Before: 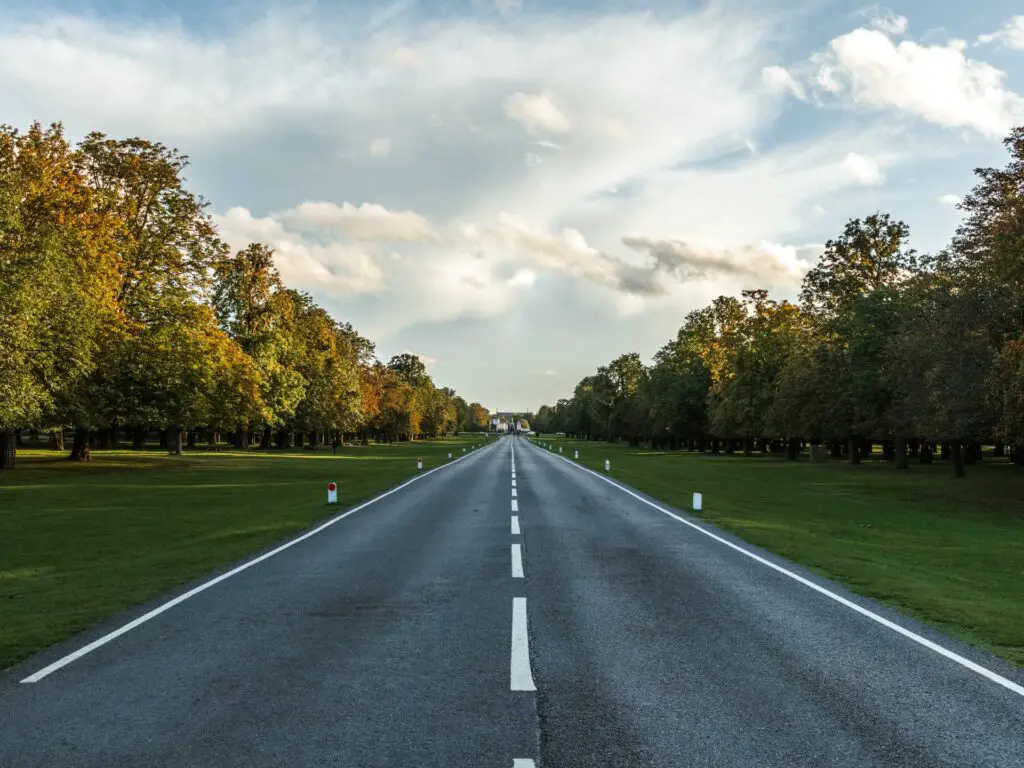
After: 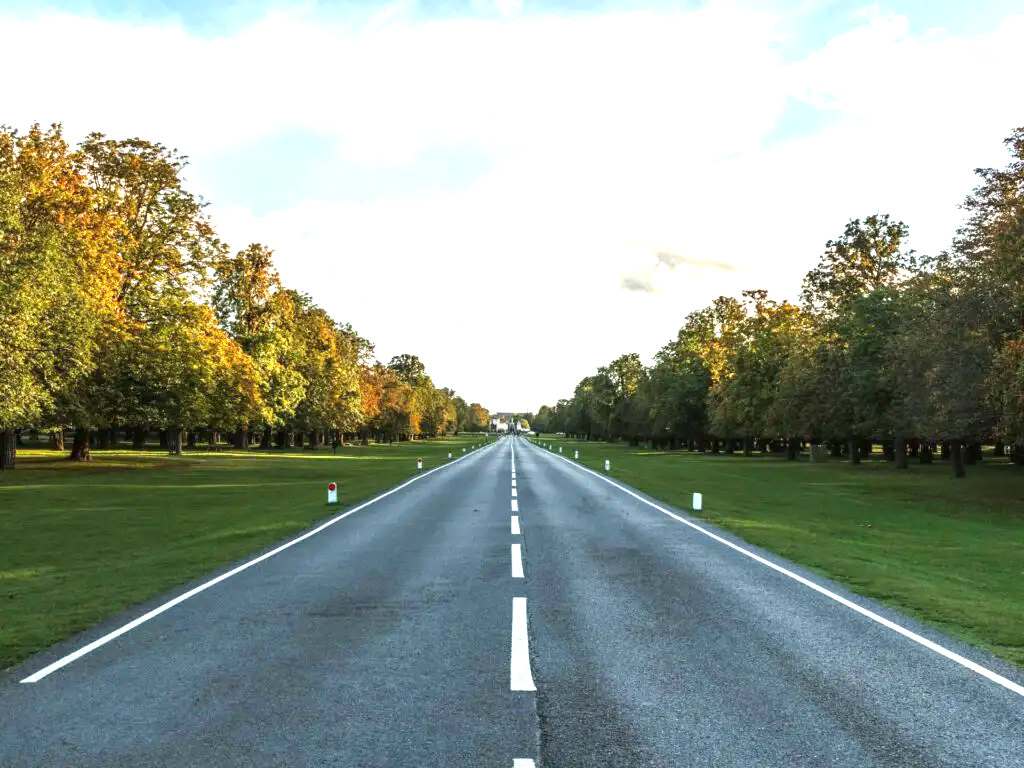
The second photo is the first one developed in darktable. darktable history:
exposure: black level correction 0, exposure 1.101 EV, compensate exposure bias true, compensate highlight preservation false
